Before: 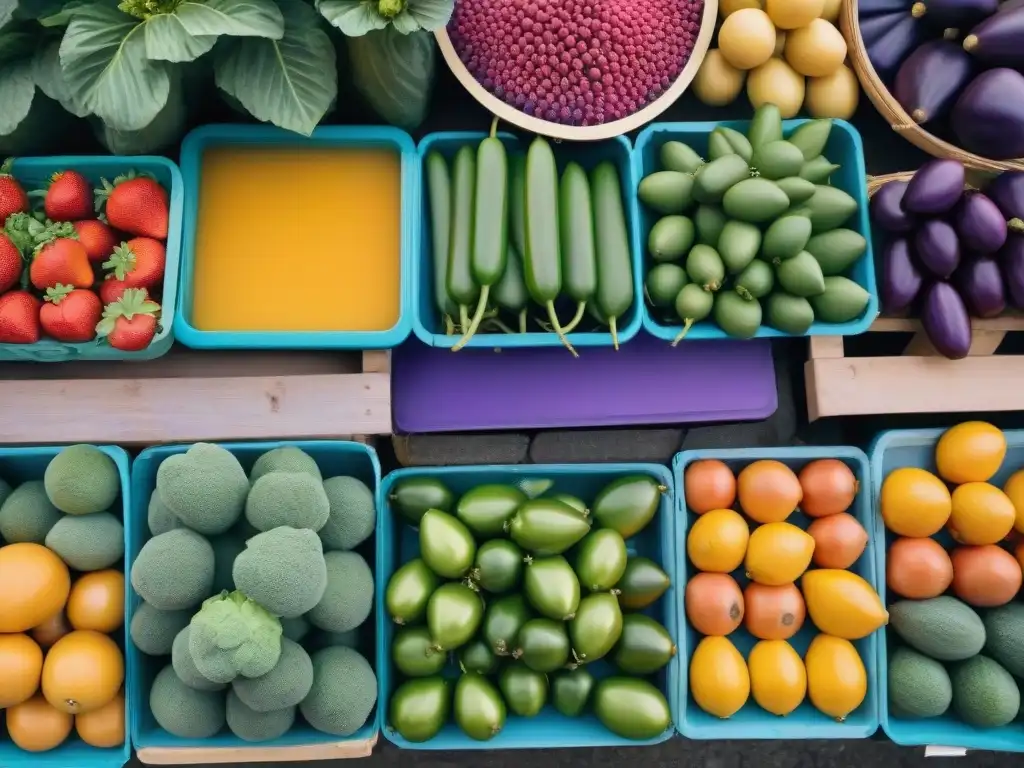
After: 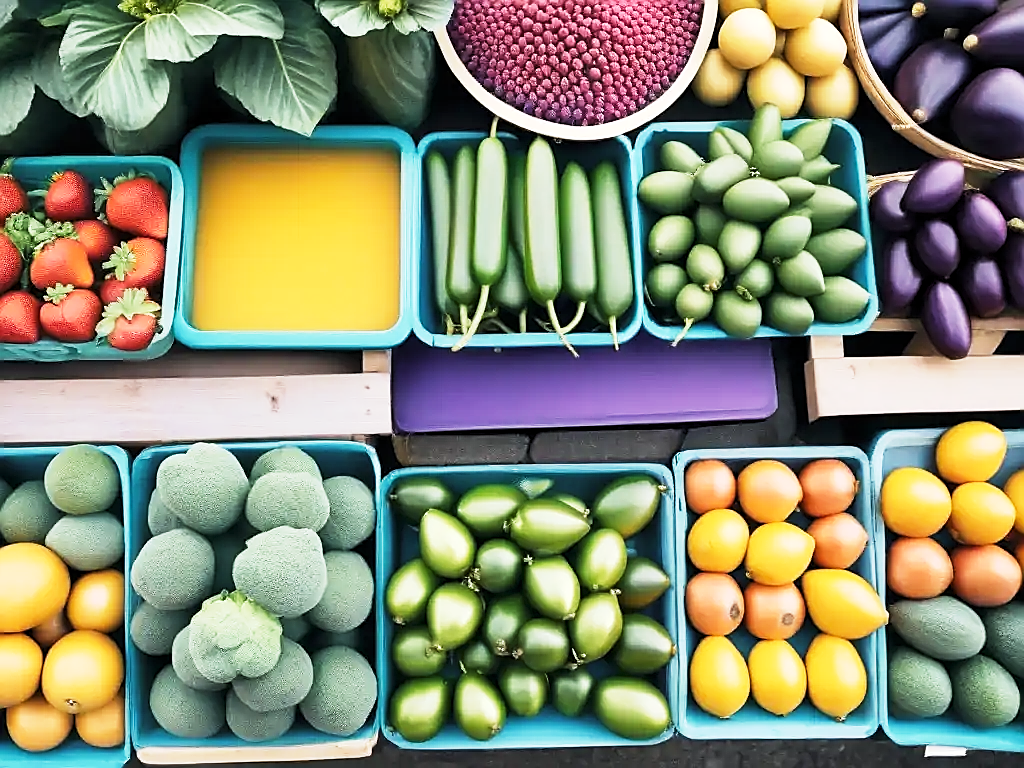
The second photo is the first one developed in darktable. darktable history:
exposure: exposure 0.607 EV, compensate exposure bias true, compensate highlight preservation false
base curve: curves: ch0 [(0, 0) (0.088, 0.125) (0.176, 0.251) (0.354, 0.501) (0.613, 0.749) (1, 0.877)], preserve colors none
levels: levels [0.029, 0.545, 0.971]
sharpen: radius 1.401, amount 1.24, threshold 0.617
